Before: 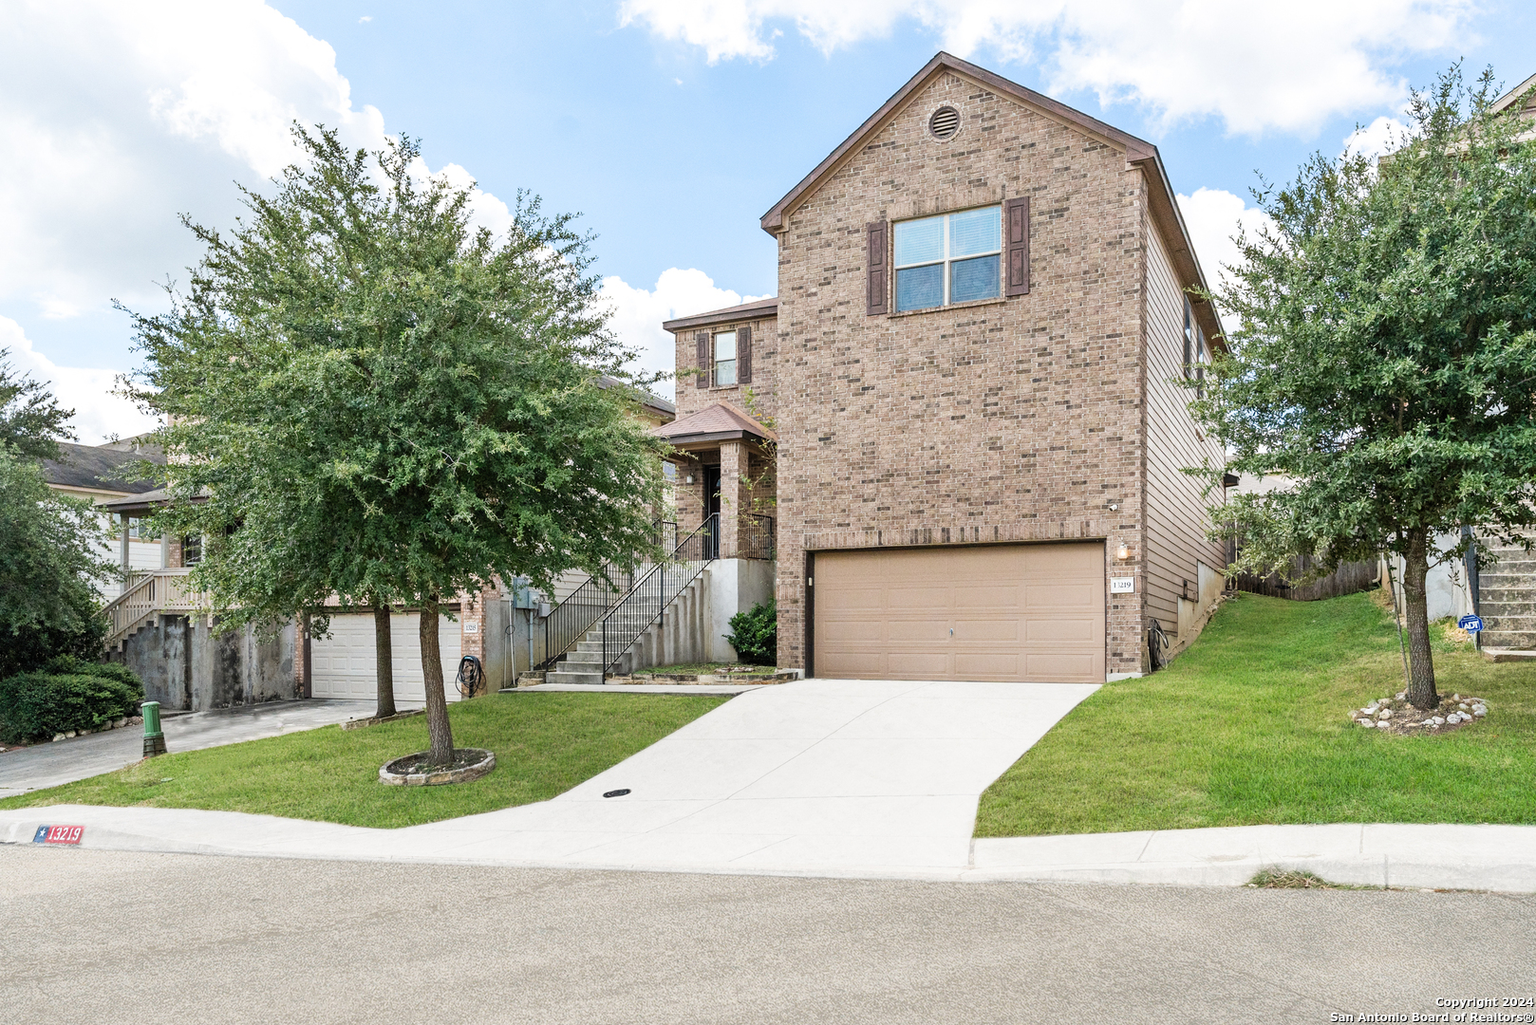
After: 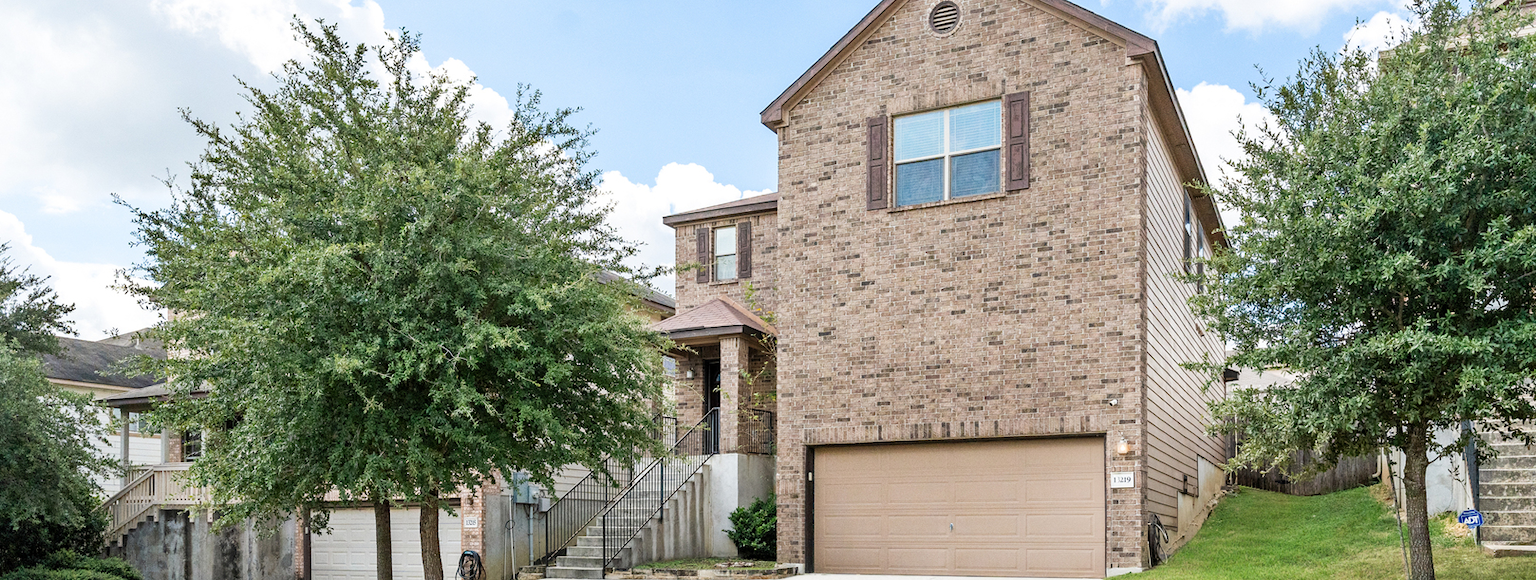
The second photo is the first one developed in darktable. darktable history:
exposure: black level correction 0.001, compensate highlight preservation false
crop and rotate: top 10.436%, bottom 32.882%
